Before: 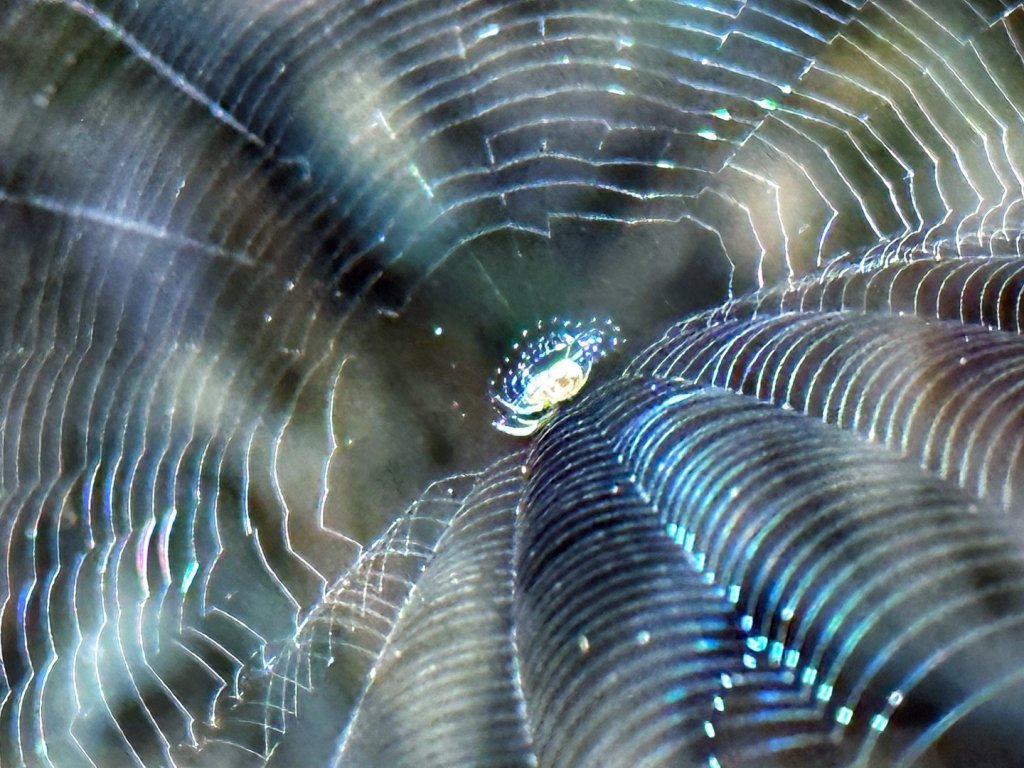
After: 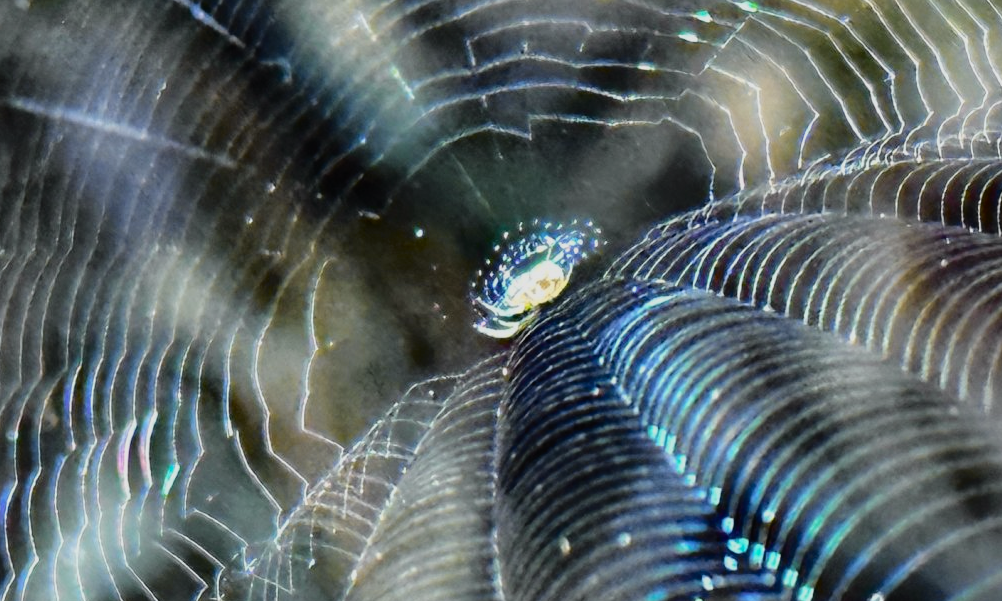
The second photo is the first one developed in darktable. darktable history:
exposure: black level correction 0, exposure -0.727 EV, compensate highlight preservation false
color balance rgb: perceptual saturation grading › global saturation 0.033%, global vibrance 32.686%
base curve: curves: ch0 [(0, 0) (0.283, 0.295) (1, 1)]
crop and rotate: left 1.92%, top 12.806%, right 0.19%, bottom 8.884%
contrast brightness saturation: saturation -0.046
tone curve: curves: ch0 [(0, 0.013) (0.129, 0.1) (0.327, 0.382) (0.489, 0.573) (0.66, 0.748) (0.858, 0.926) (1, 0.977)]; ch1 [(0, 0) (0.353, 0.344) (0.45, 0.46) (0.498, 0.498) (0.521, 0.512) (0.563, 0.559) (0.592, 0.578) (0.647, 0.657) (1, 1)]; ch2 [(0, 0) (0.333, 0.346) (0.375, 0.375) (0.424, 0.43) (0.476, 0.492) (0.502, 0.502) (0.524, 0.531) (0.579, 0.61) (0.612, 0.644) (0.66, 0.715) (1, 1)], color space Lab, independent channels, preserve colors none
